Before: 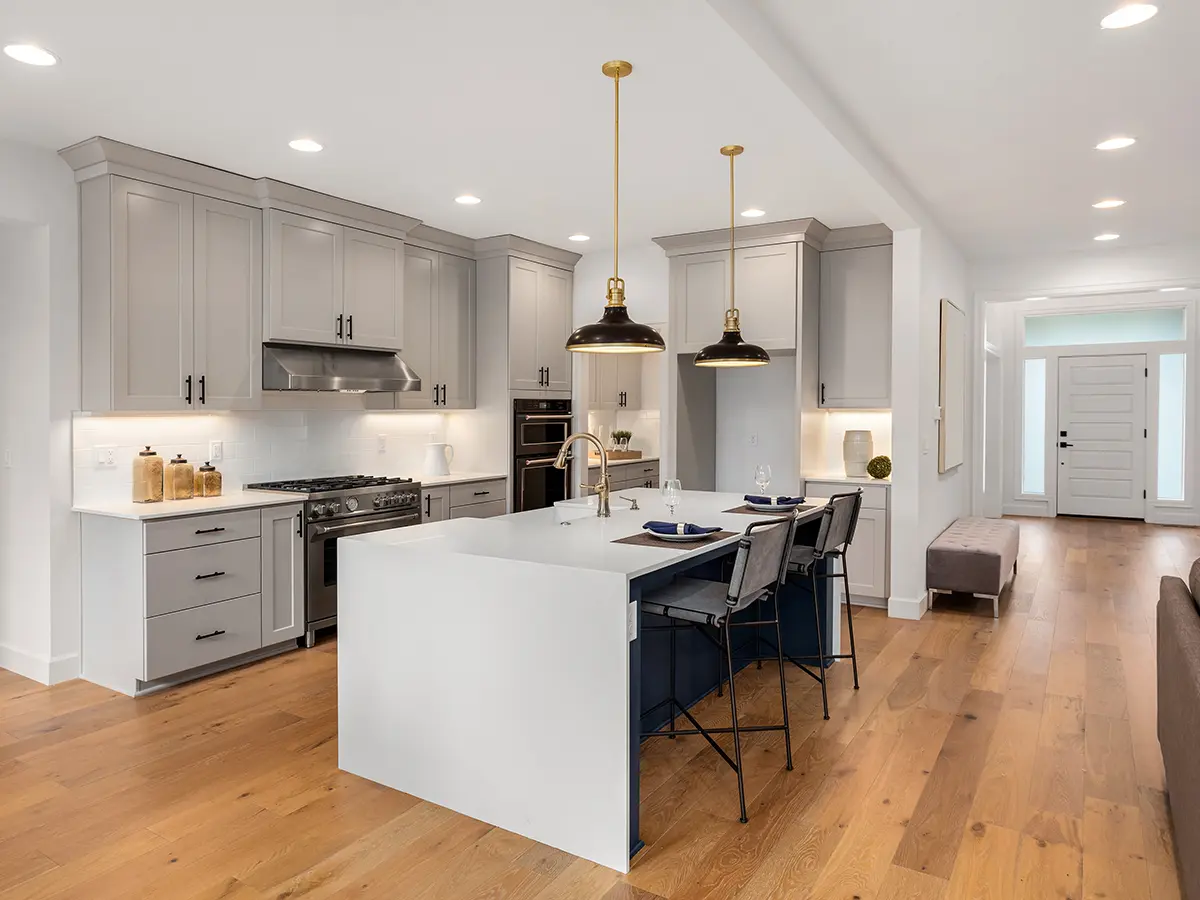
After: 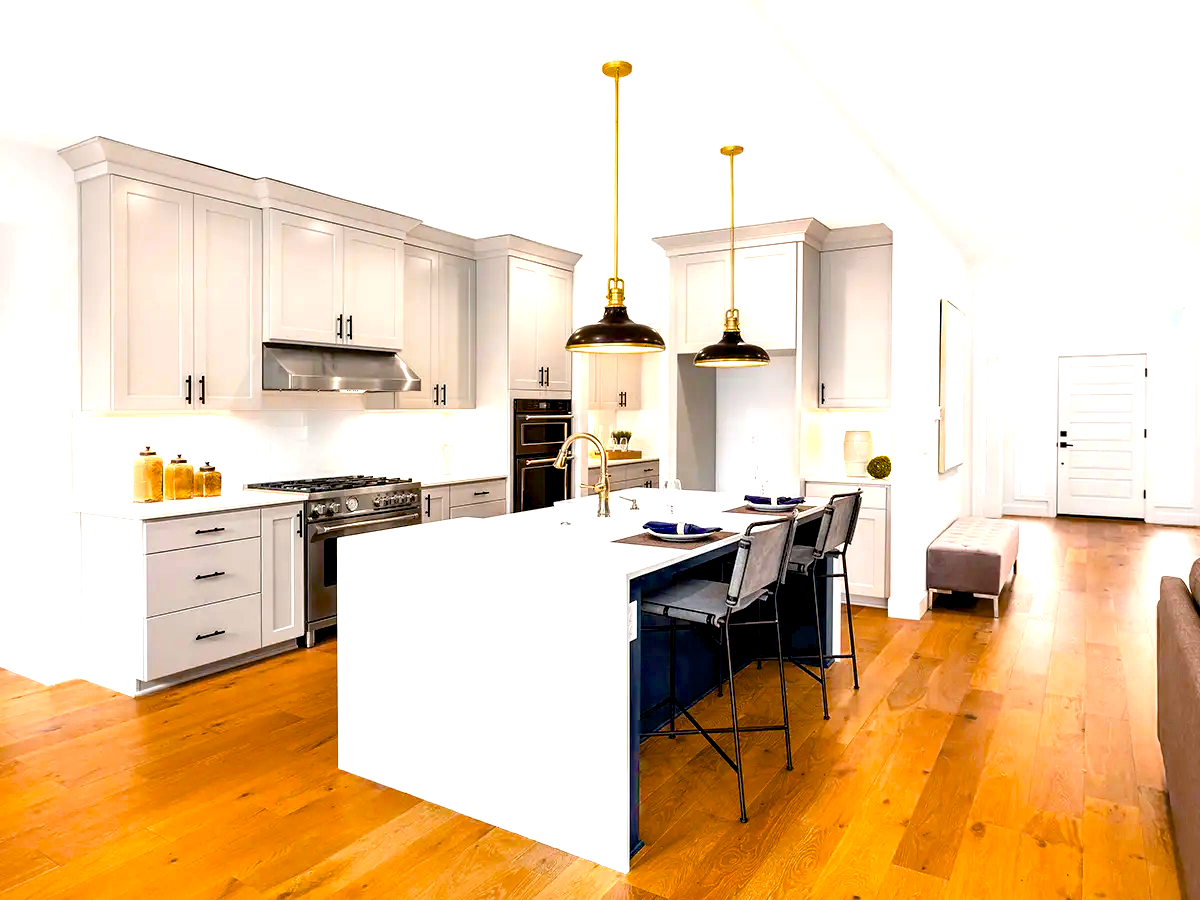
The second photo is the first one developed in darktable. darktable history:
color balance rgb: highlights gain › chroma 0.21%, highlights gain › hue 331.56°, global offset › luminance -1.422%, perceptual saturation grading › global saturation 42.61%, perceptual brilliance grading › global brilliance 10.708%, saturation formula JzAzBz (2021)
exposure: black level correction 0, exposure 1.026 EV, compensate highlight preservation false
